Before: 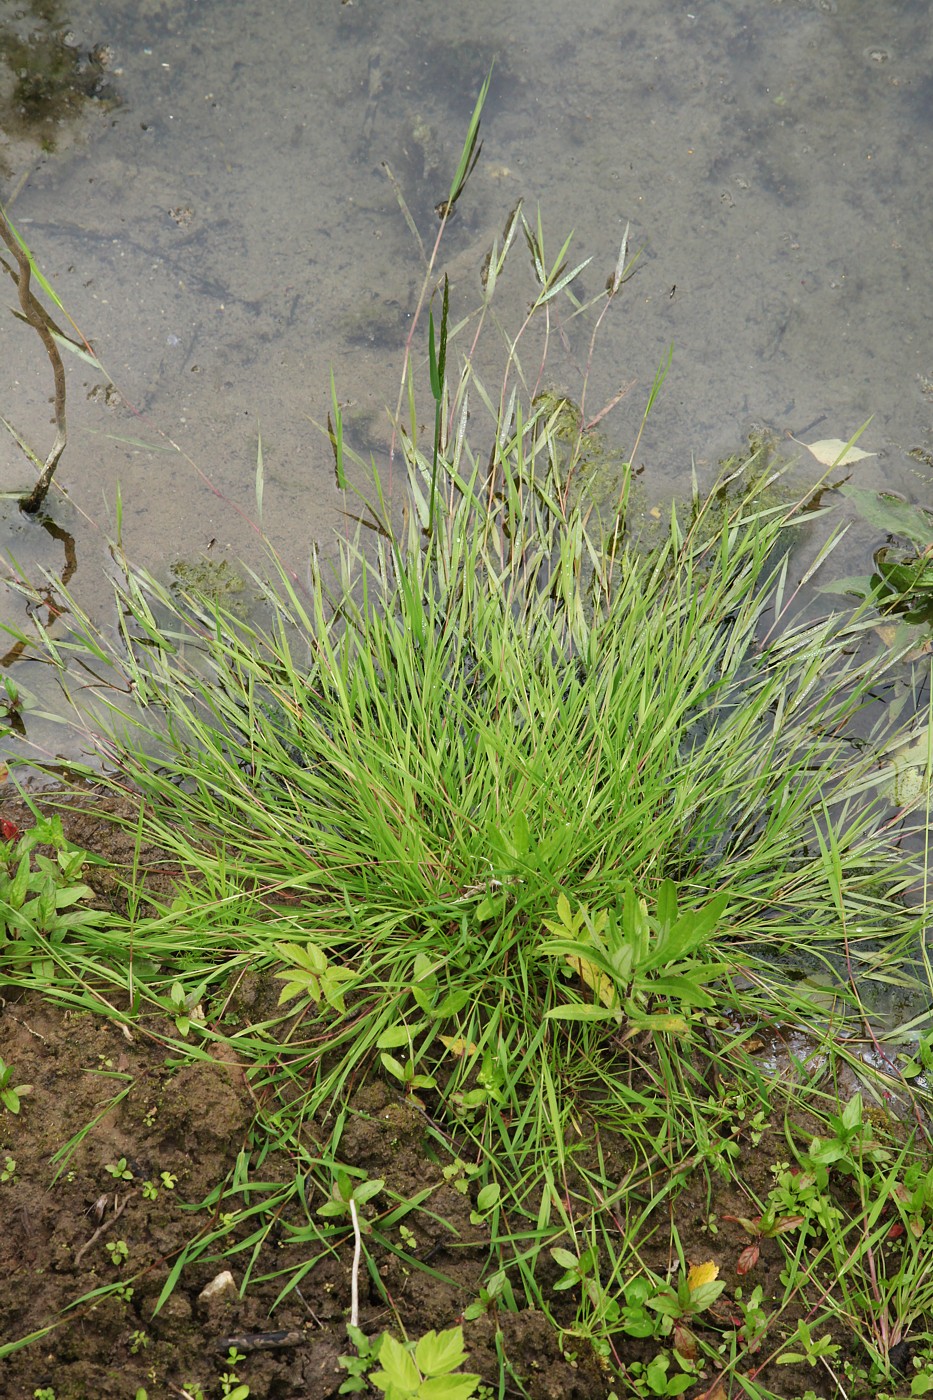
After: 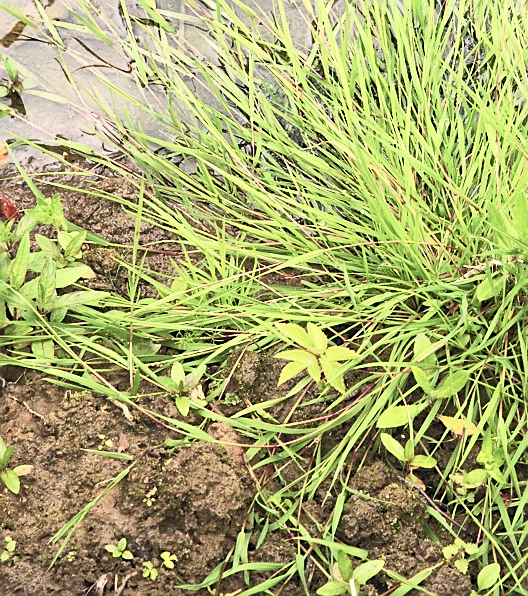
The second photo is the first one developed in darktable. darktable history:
sharpen: on, module defaults
crop: top 44.333%, right 43.356%, bottom 13.028%
contrast brightness saturation: contrast 0.437, brightness 0.561, saturation -0.202
color correction: highlights a* 3.41, highlights b* 2.18, saturation 1.21
